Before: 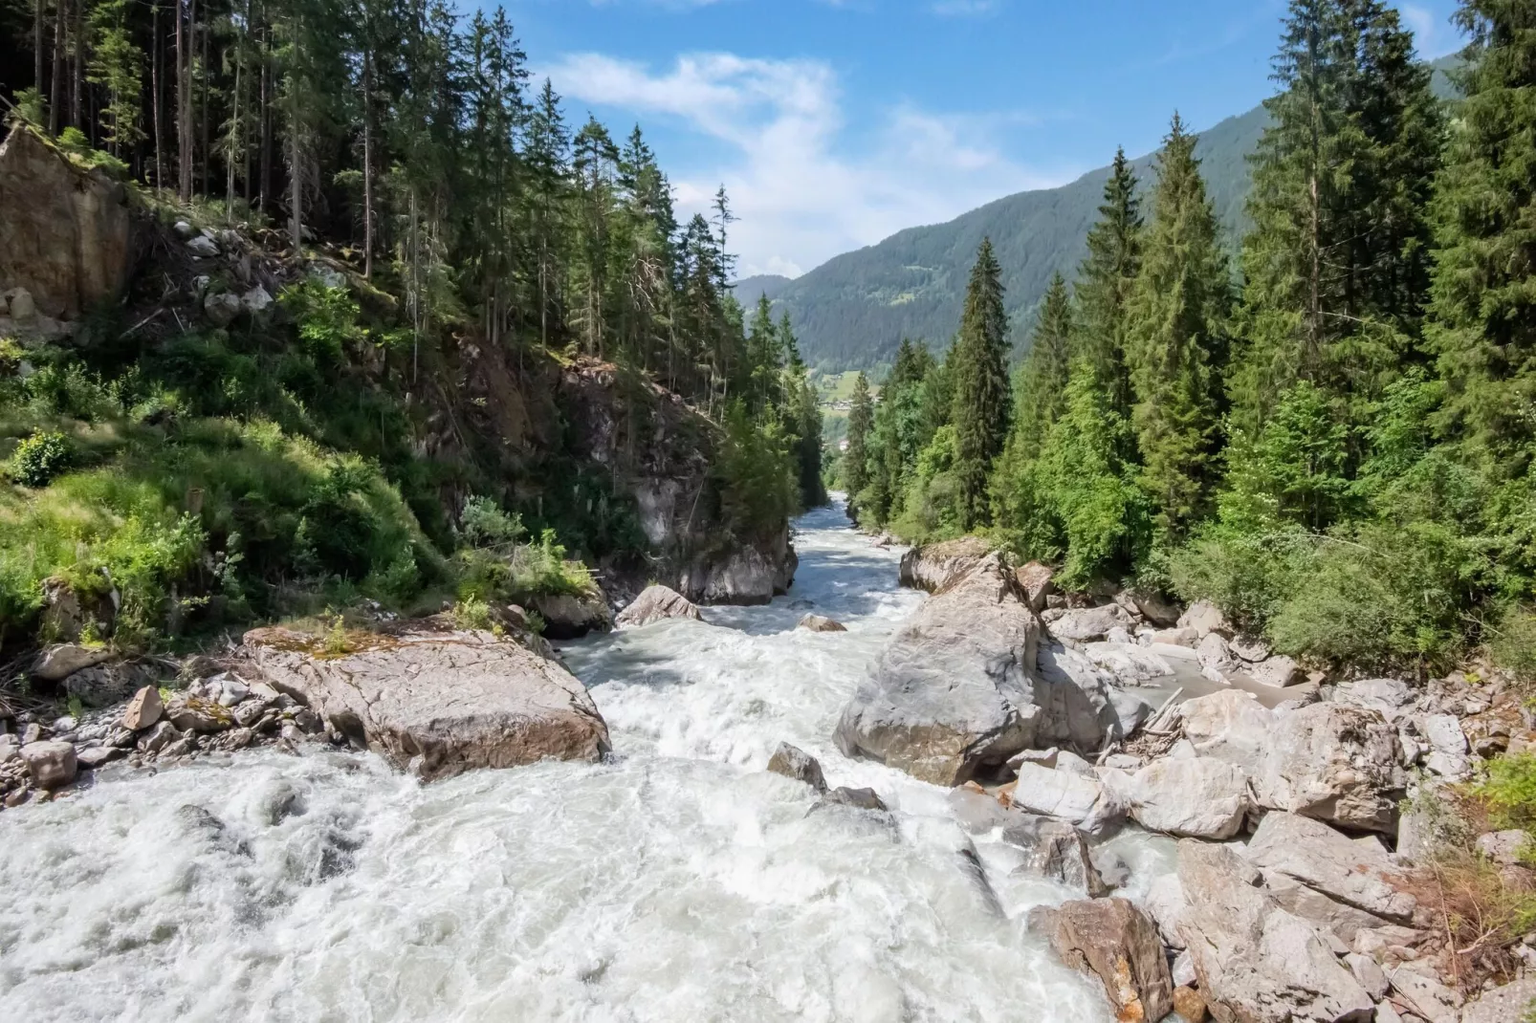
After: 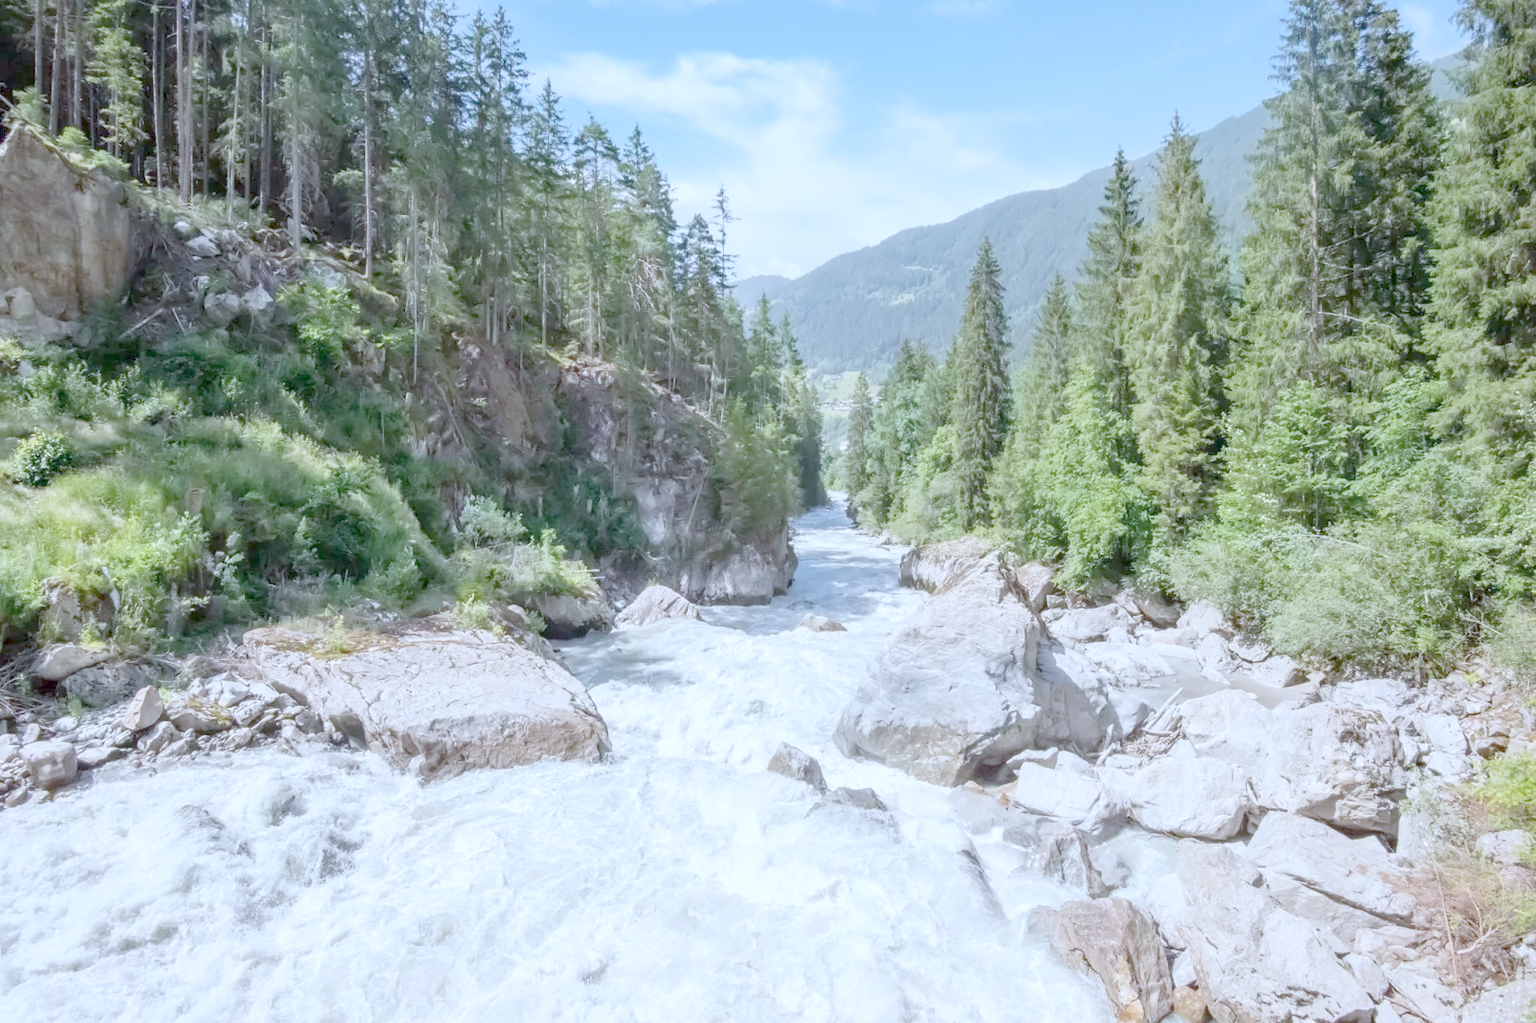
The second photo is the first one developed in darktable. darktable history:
highlight reconstruction: method clip highlights, iterations 1, diameter of reconstruction 64 px
color calibration: illuminant as shot in camera, x 0.369, y 0.376, temperature 4328.46 K, gamut compression 3
